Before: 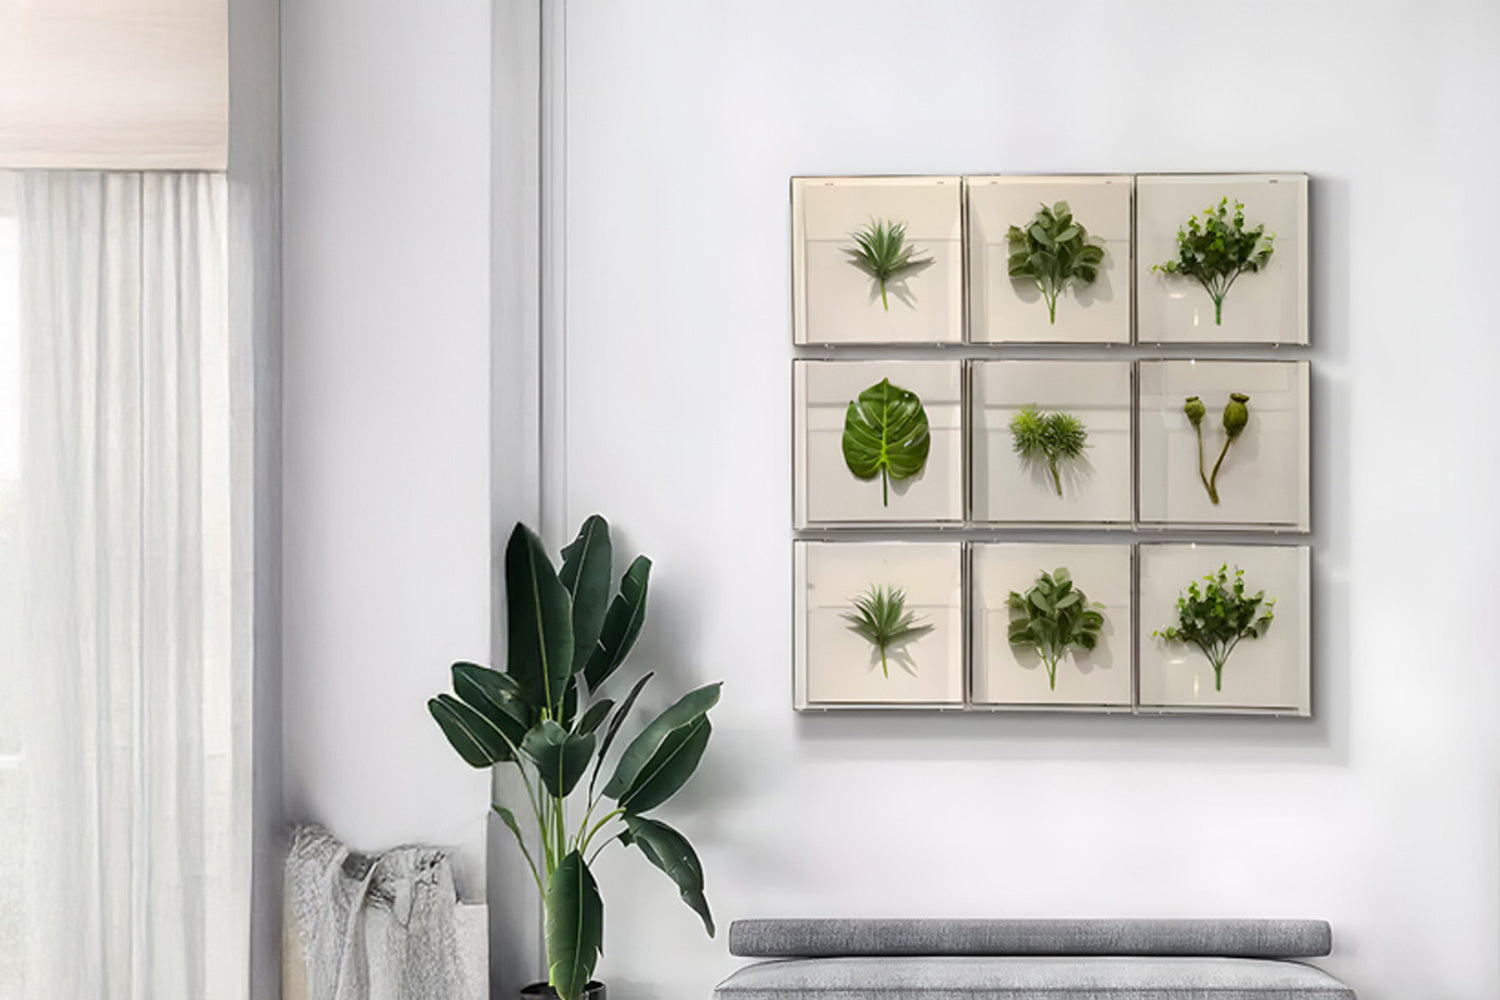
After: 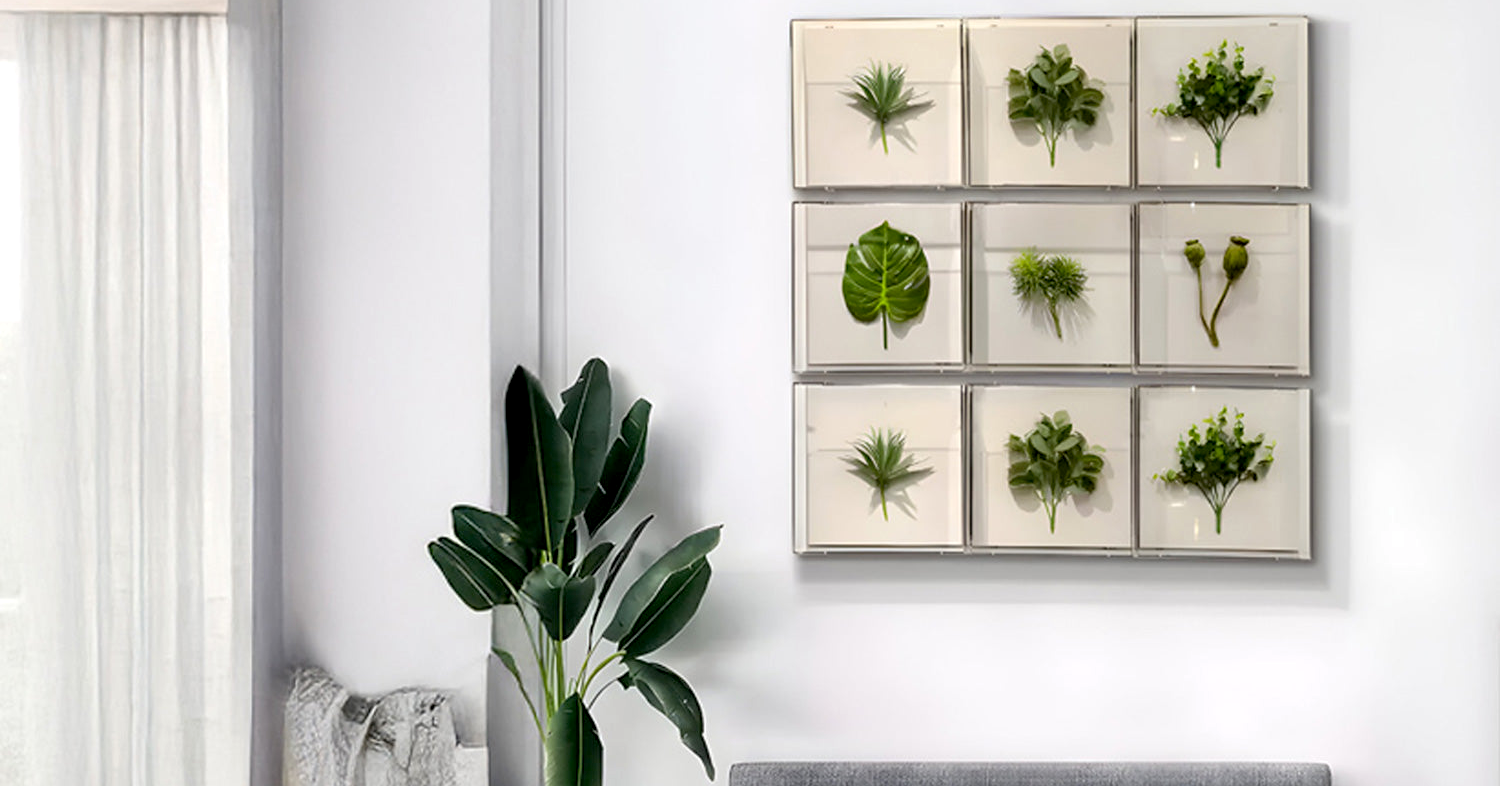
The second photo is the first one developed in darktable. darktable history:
crop and rotate: top 15.766%, bottom 5.535%
exposure: black level correction 0.009, exposure 0.113 EV, compensate exposure bias true, compensate highlight preservation false
